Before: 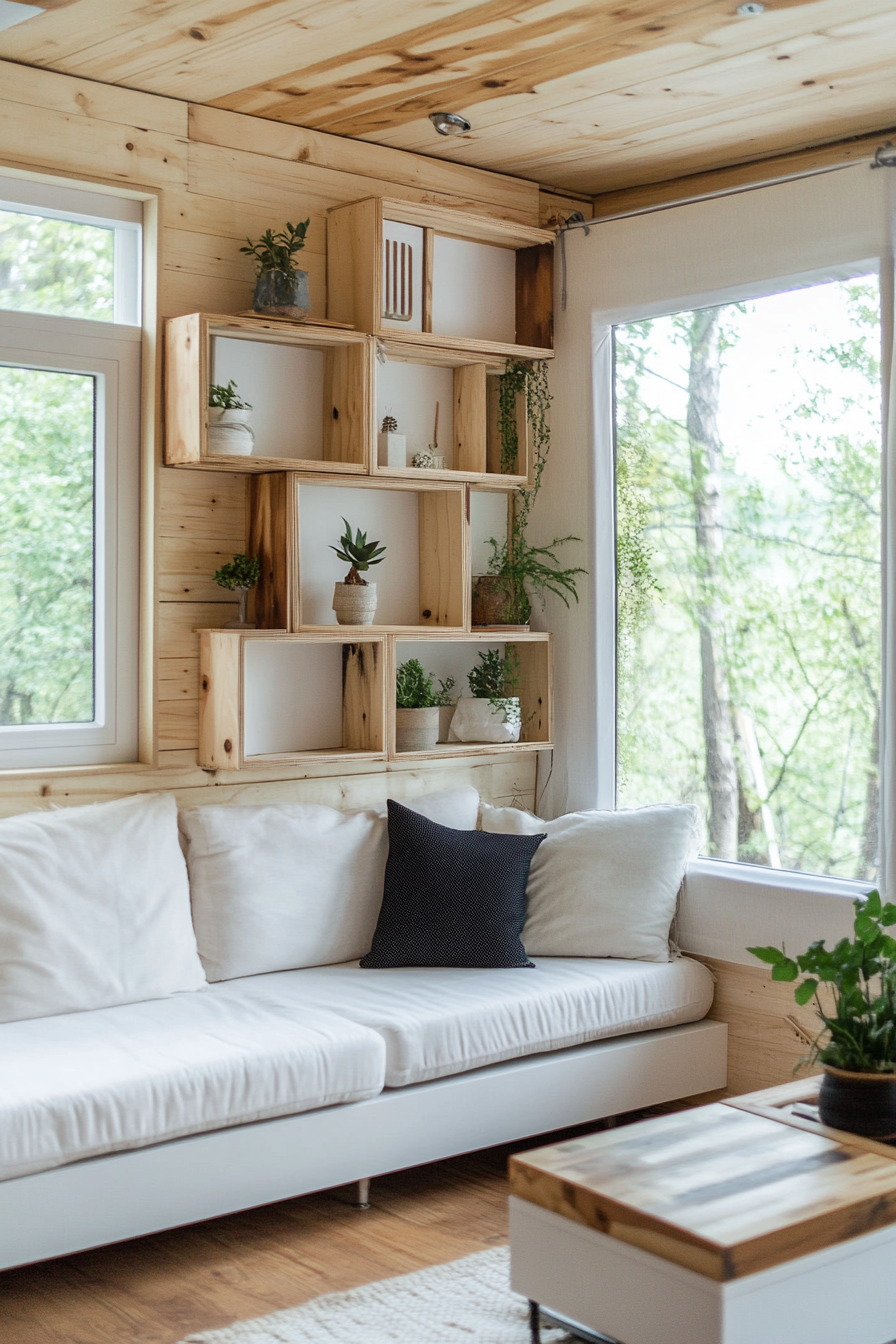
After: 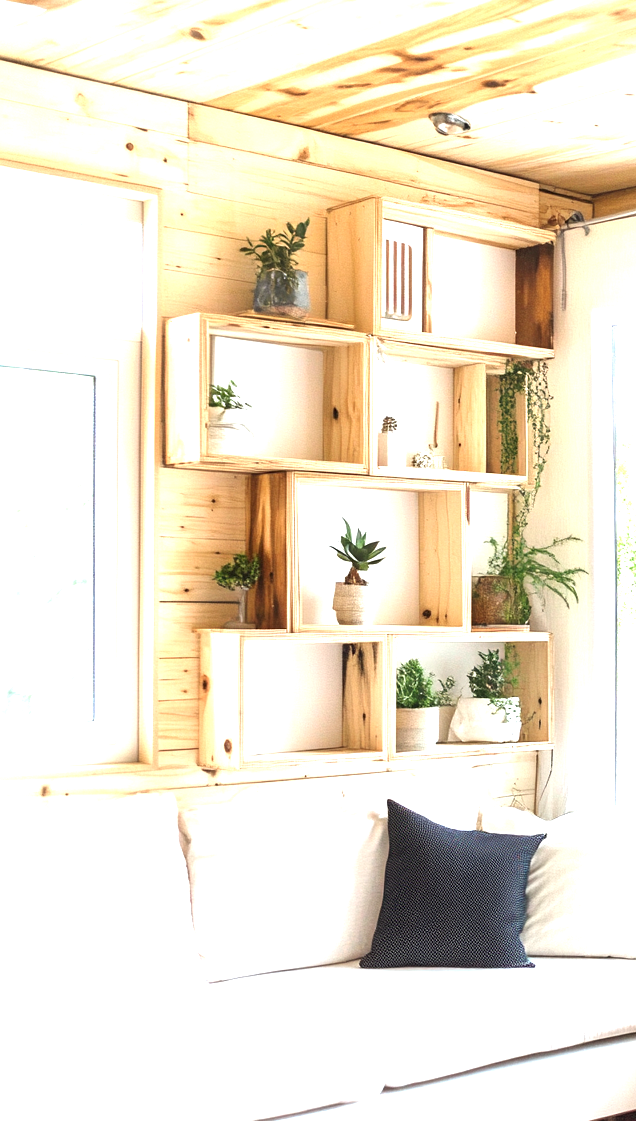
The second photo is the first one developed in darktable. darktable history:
exposure: black level correction 0, exposure 1.936 EV, compensate highlight preservation false
crop: right 28.975%, bottom 16.579%
